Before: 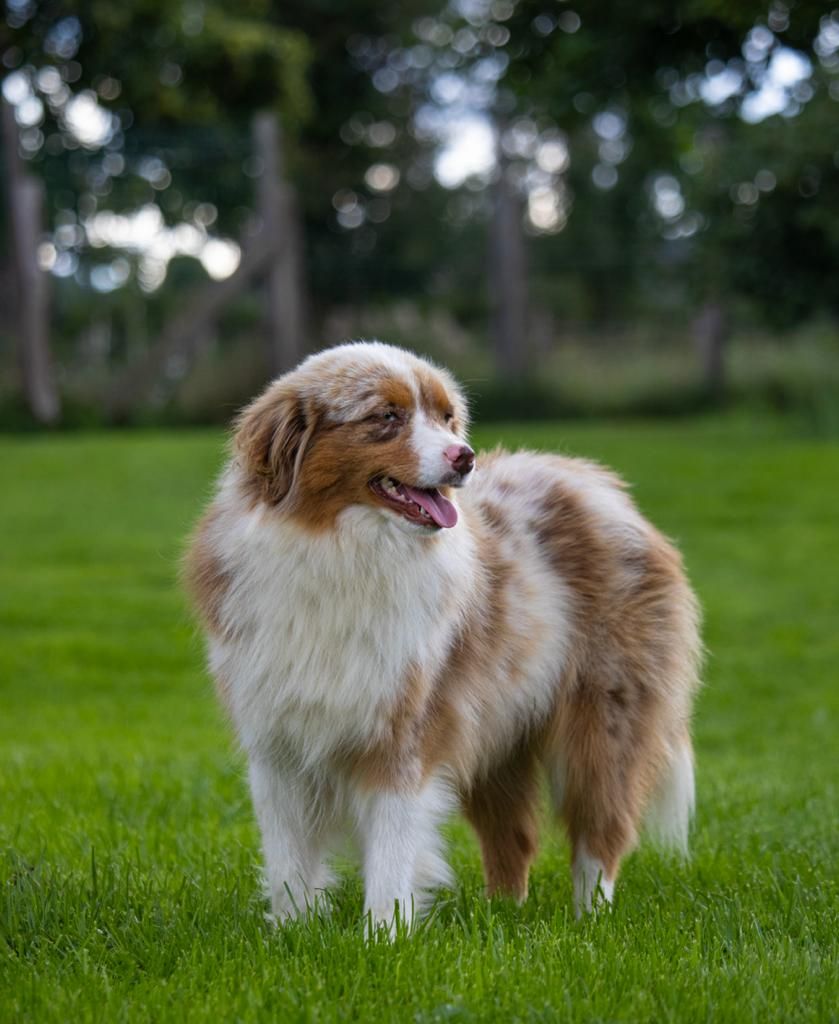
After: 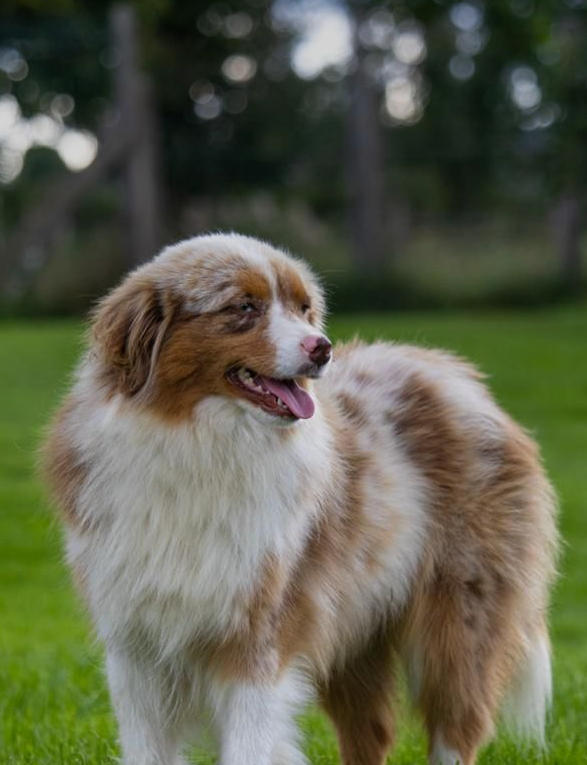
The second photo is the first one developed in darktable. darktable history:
crop and rotate: left 17.046%, top 10.659%, right 12.989%, bottom 14.553%
graduated density: on, module defaults
